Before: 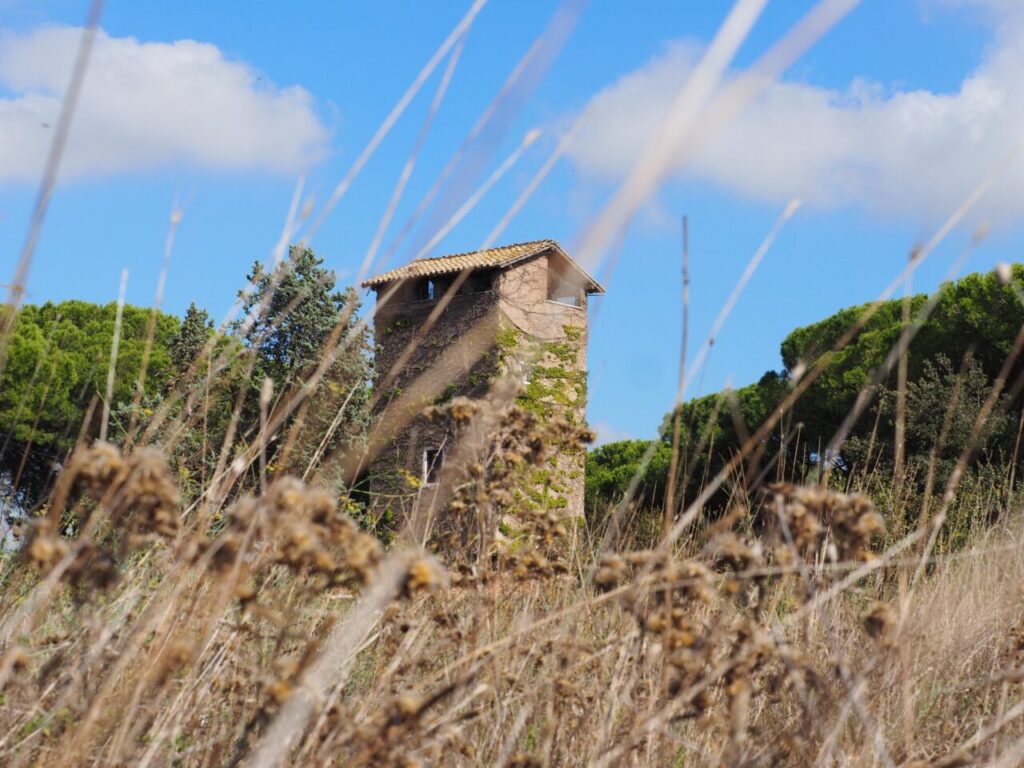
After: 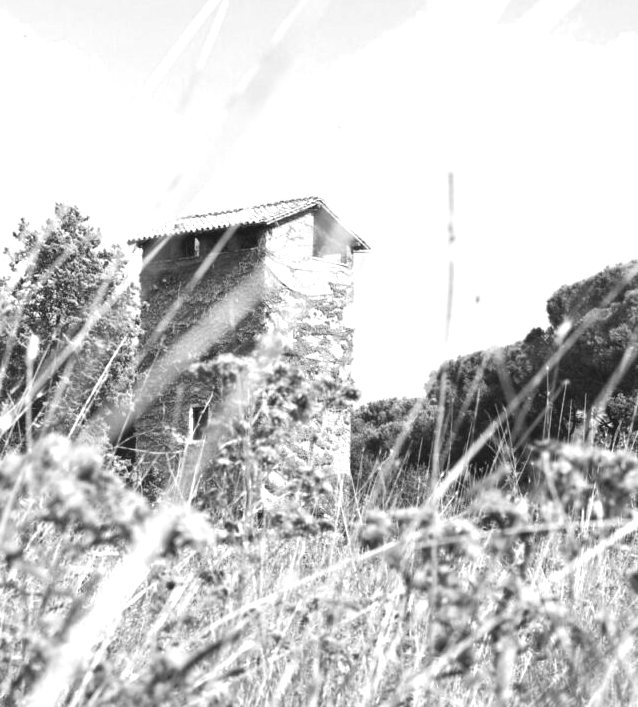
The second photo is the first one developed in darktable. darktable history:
exposure: black level correction -0.002, exposure 1.35 EV, compensate highlight preservation false
crop and rotate: left 22.918%, top 5.629%, right 14.711%, bottom 2.247%
monochrome: on, module defaults
